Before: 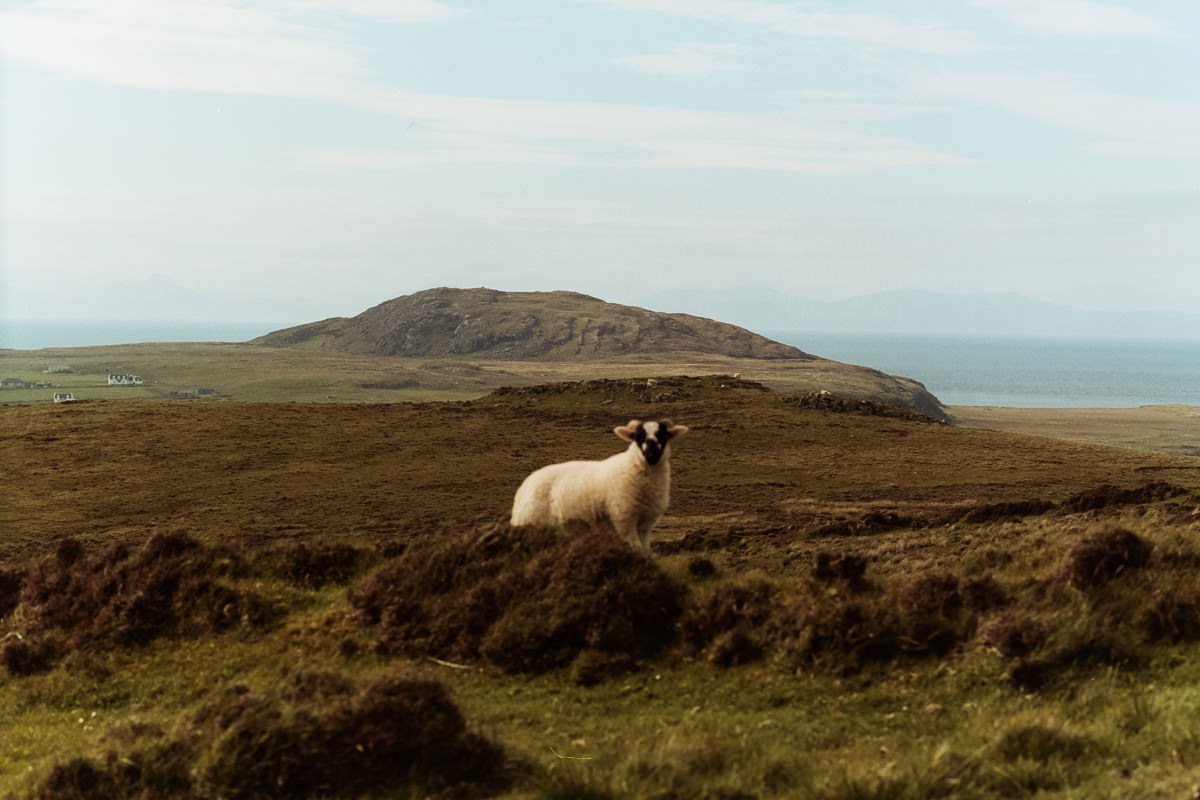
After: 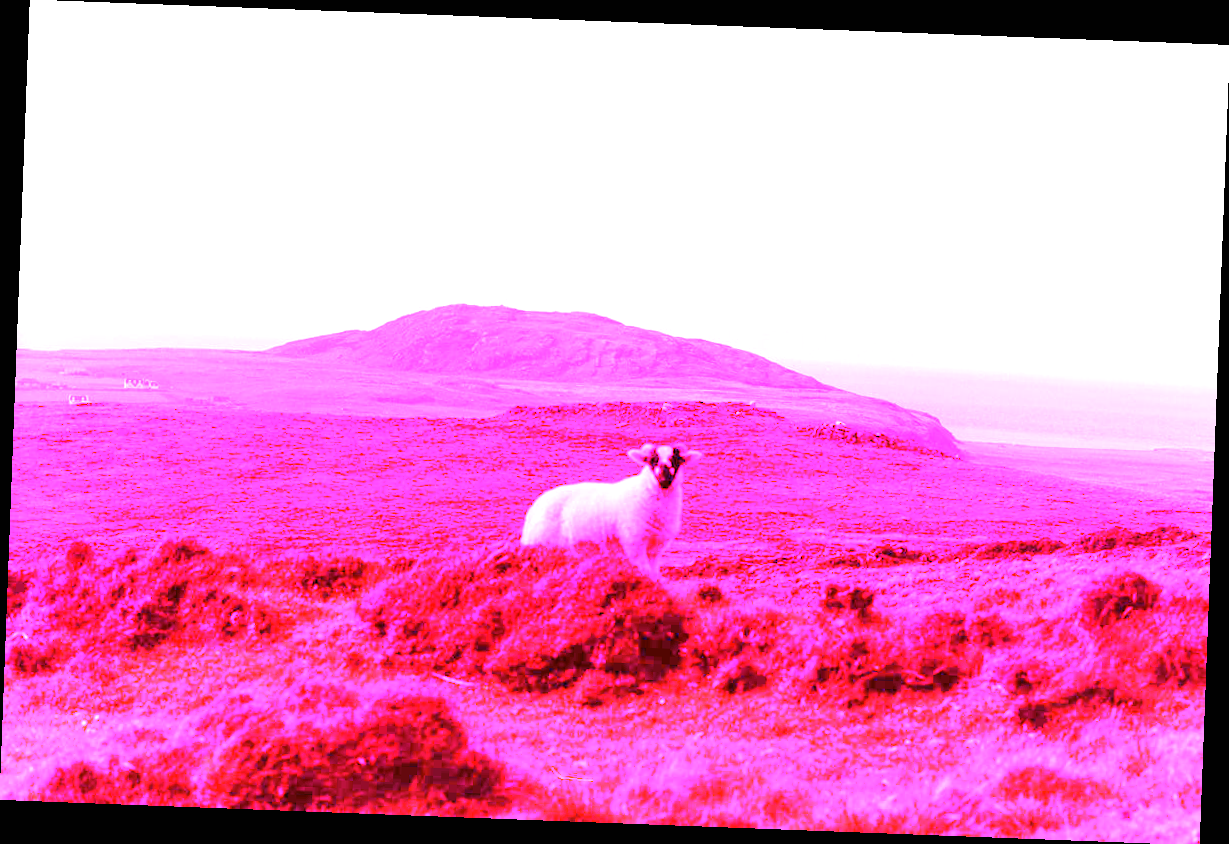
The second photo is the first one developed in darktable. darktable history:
exposure: black level correction 0, exposure 0.7 EV, compensate exposure bias true, compensate highlight preservation false
rotate and perspective: rotation 2.17°, automatic cropping off
white balance: red 8, blue 8
